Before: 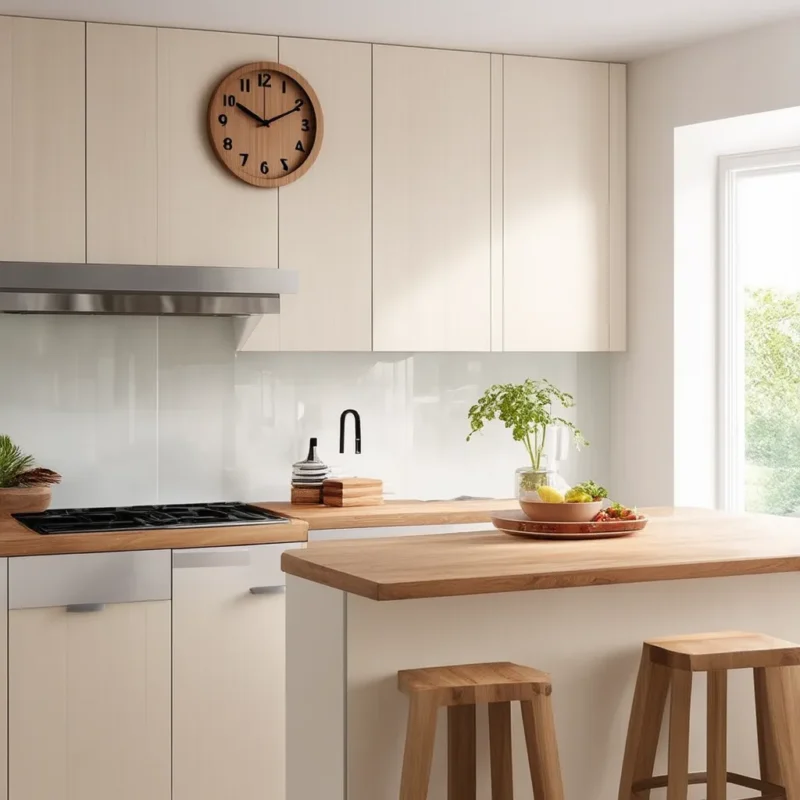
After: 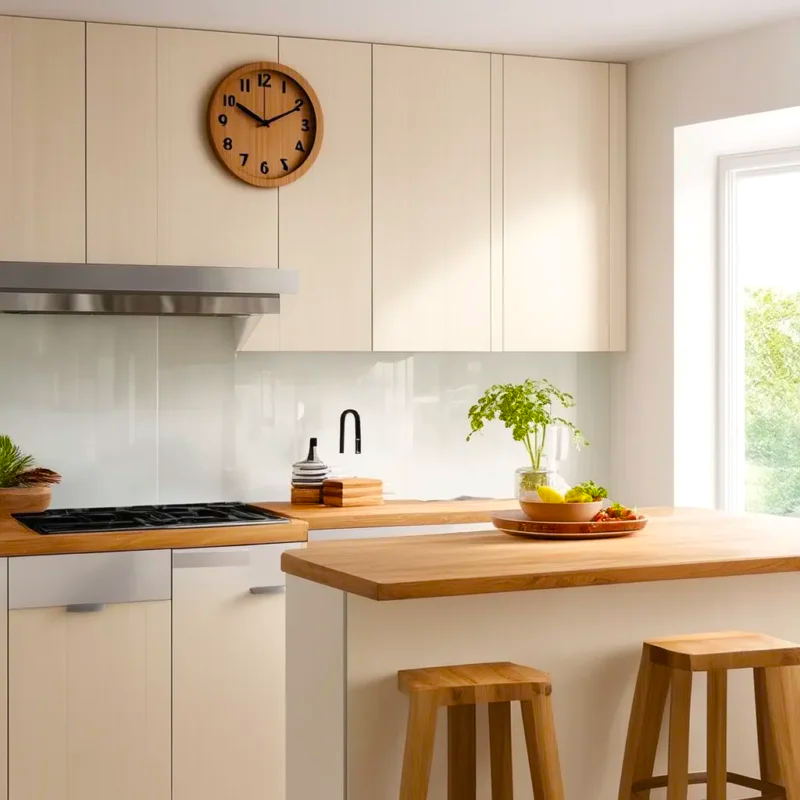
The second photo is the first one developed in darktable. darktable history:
color balance rgb: linear chroma grading › global chroma 15%, perceptual saturation grading › global saturation 30%
levels: levels [0, 0.492, 0.984]
